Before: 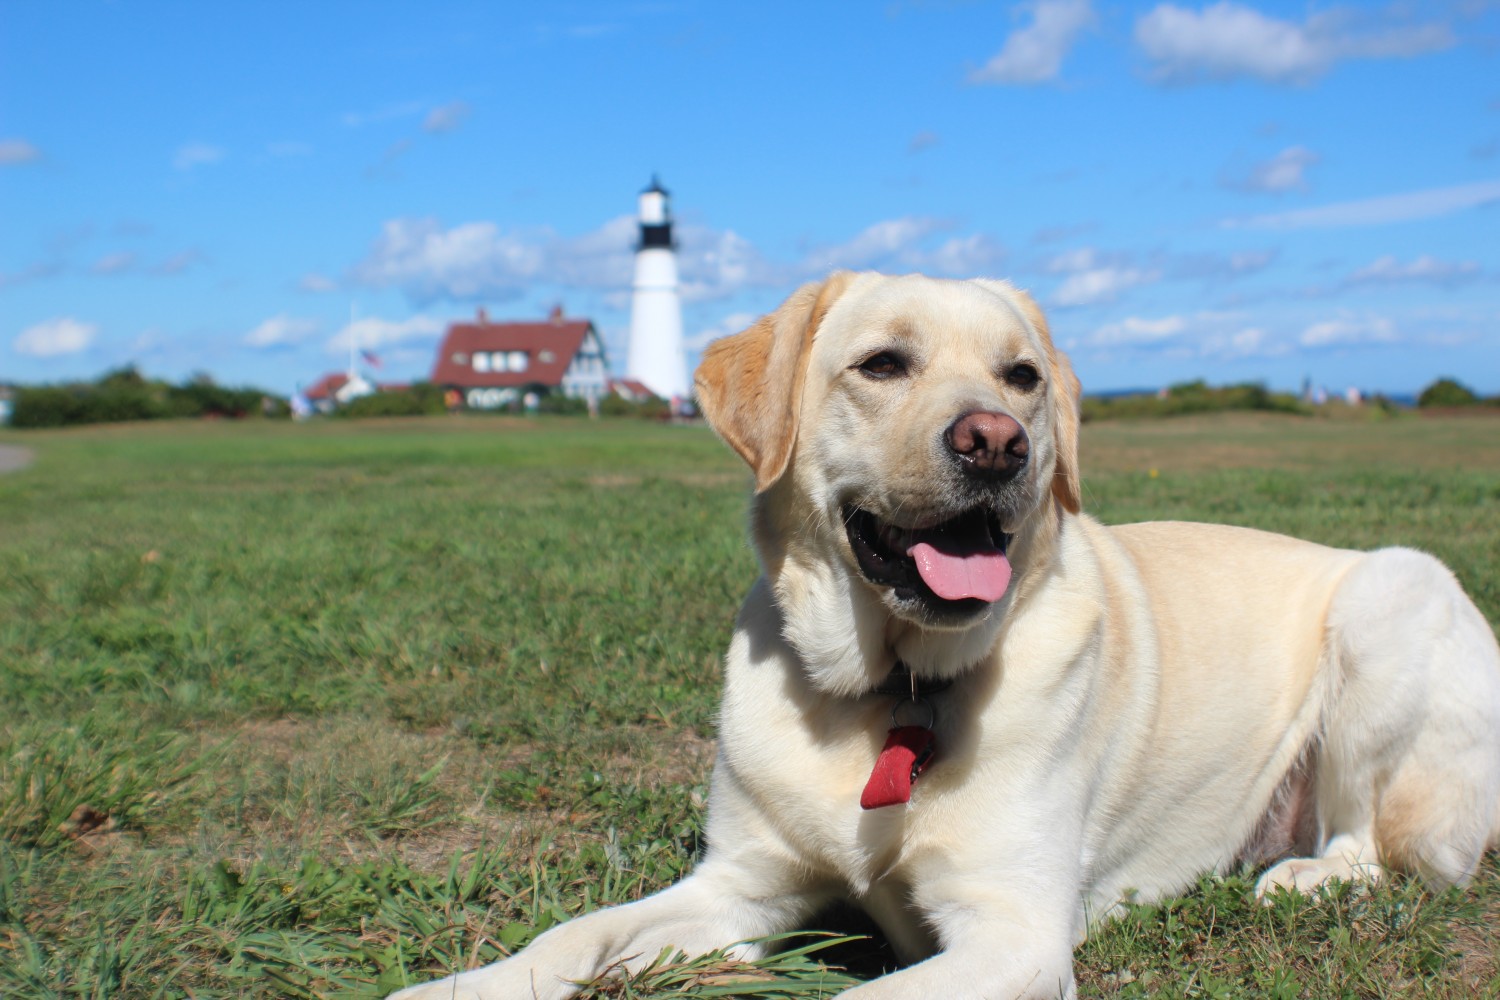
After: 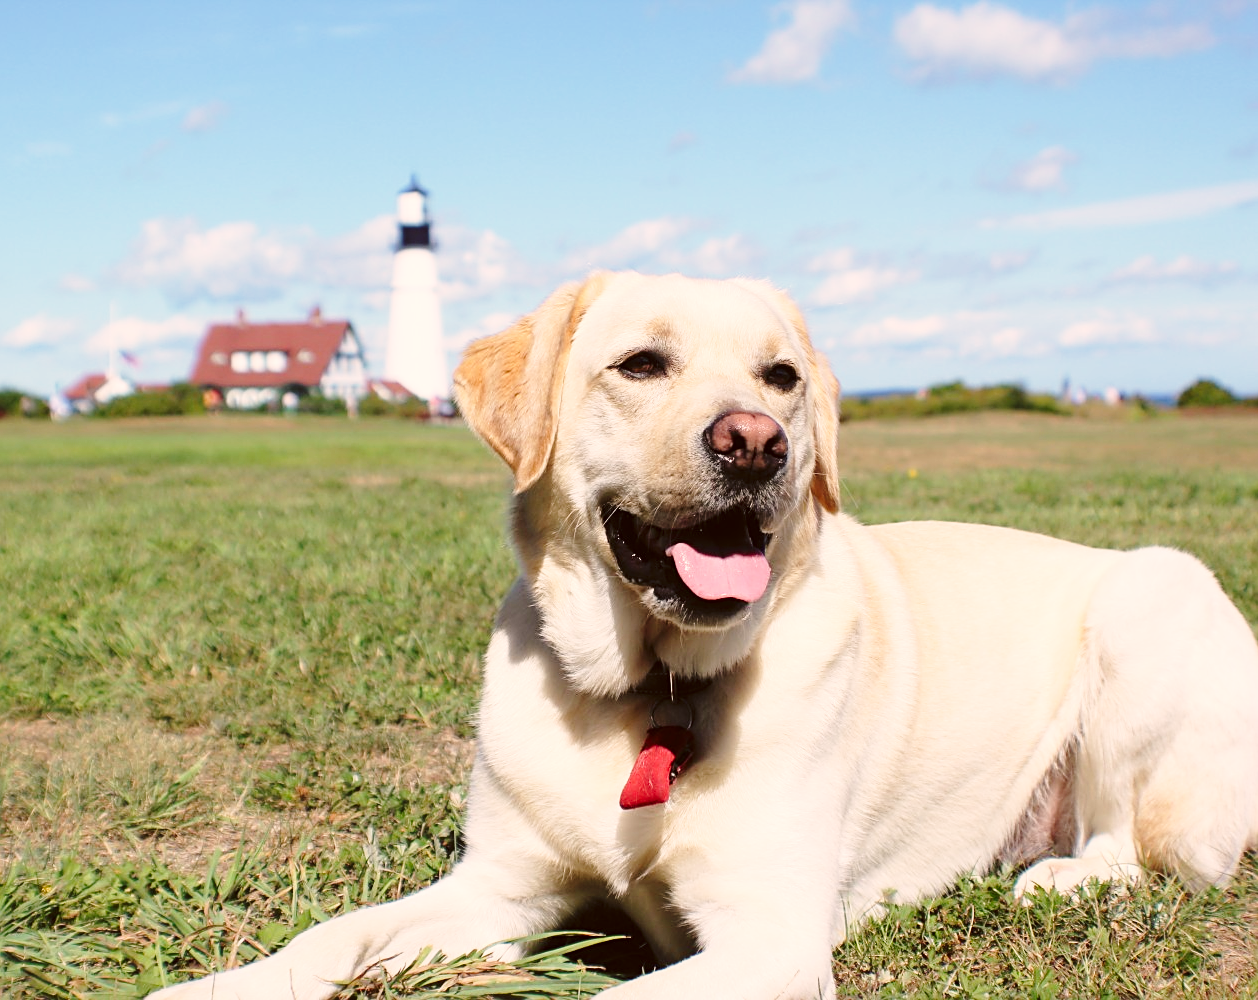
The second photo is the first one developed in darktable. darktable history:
color correction: highlights a* 6.33, highlights b* 7.71, shadows a* 6.27, shadows b* 7.24, saturation 0.932
crop: left 16.096%
sharpen: on, module defaults
base curve: curves: ch0 [(0, 0) (0.028, 0.03) (0.121, 0.232) (0.46, 0.748) (0.859, 0.968) (1, 1)], preserve colors none
